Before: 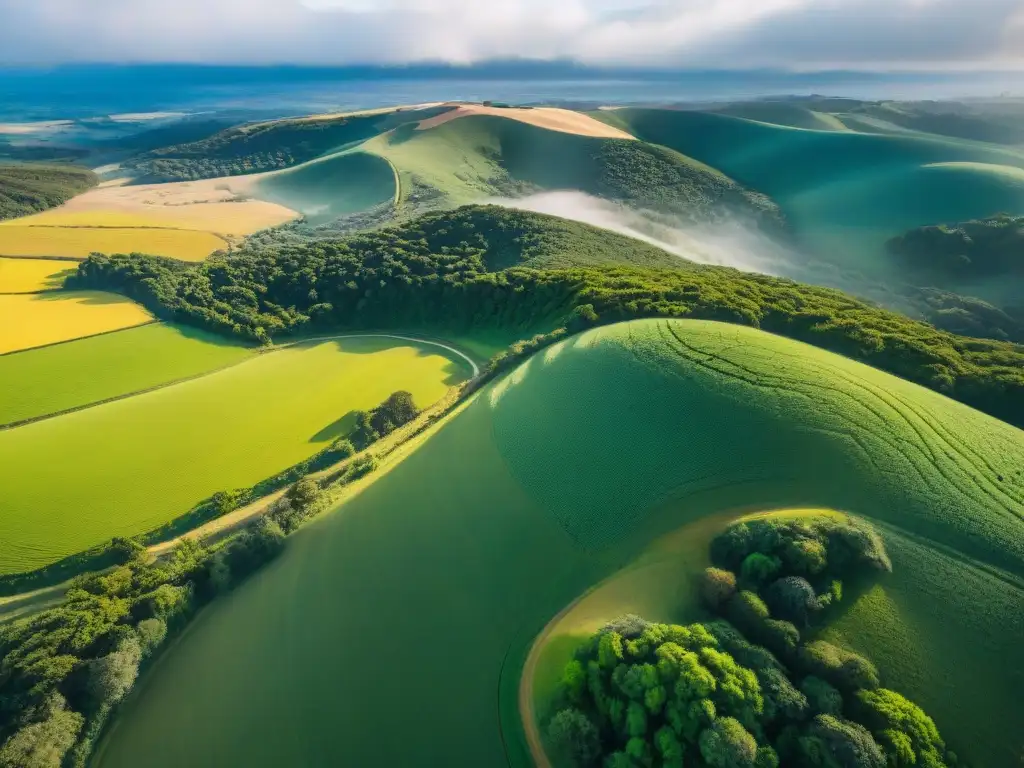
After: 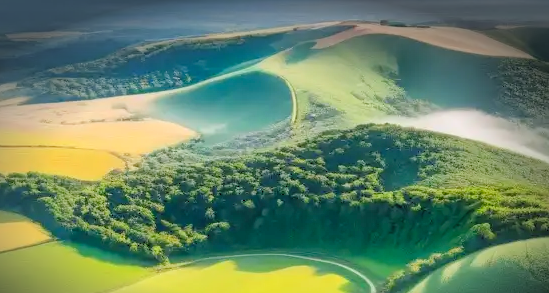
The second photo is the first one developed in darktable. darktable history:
crop: left 10.129%, top 10.58%, right 36.222%, bottom 51.224%
vignetting: brightness -0.815, center (-0.028, 0.241), automatic ratio true
levels: white 99.95%, levels [0.093, 0.434, 0.988]
